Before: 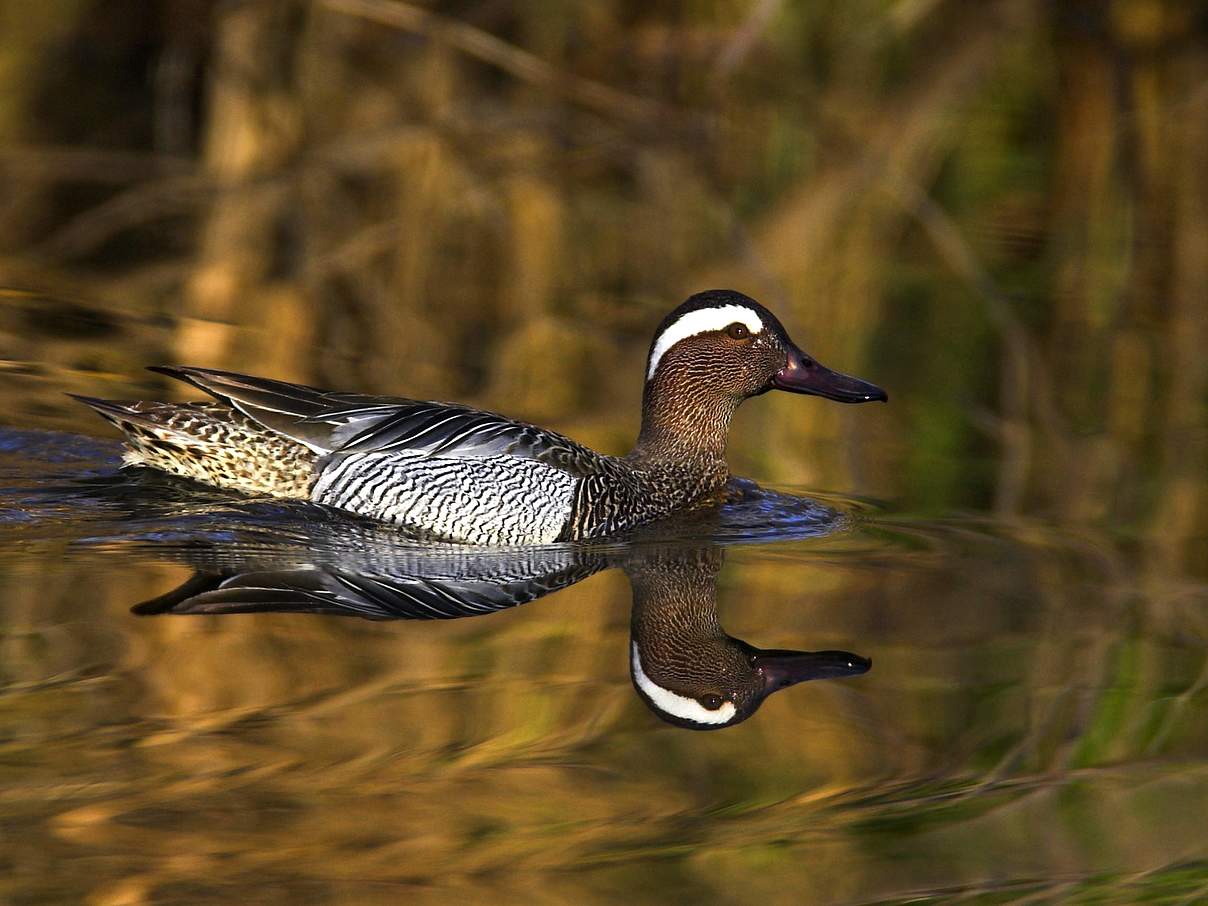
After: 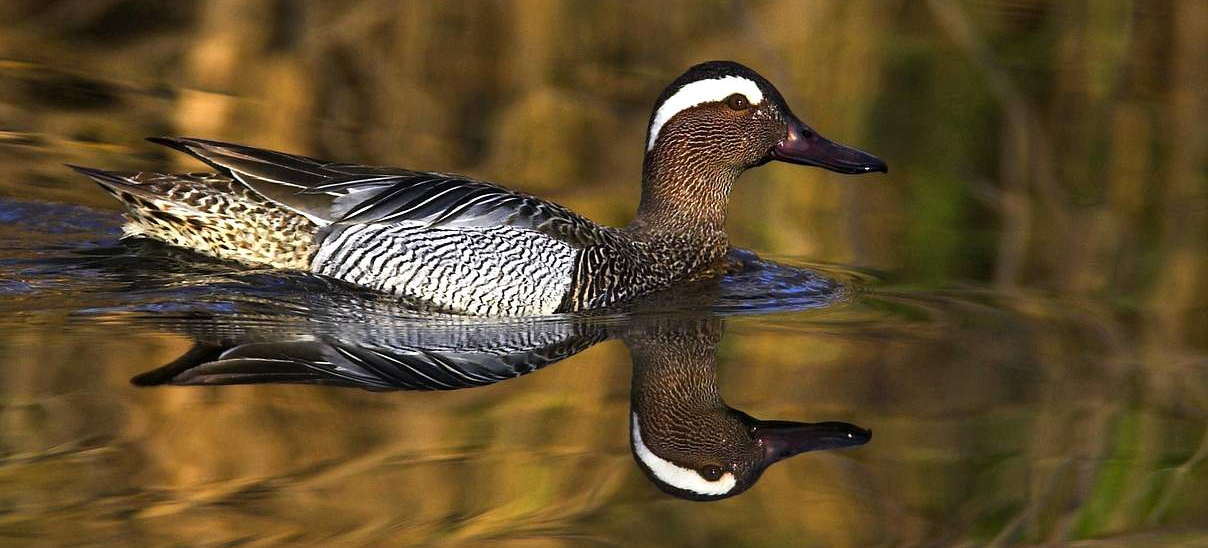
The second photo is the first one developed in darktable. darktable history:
crop and rotate: top 25.44%, bottom 14.049%
shadows and highlights: shadows 13.1, white point adjustment 1.31, highlights -0.736, soften with gaussian
exposure: compensate exposure bias true, compensate highlight preservation false
